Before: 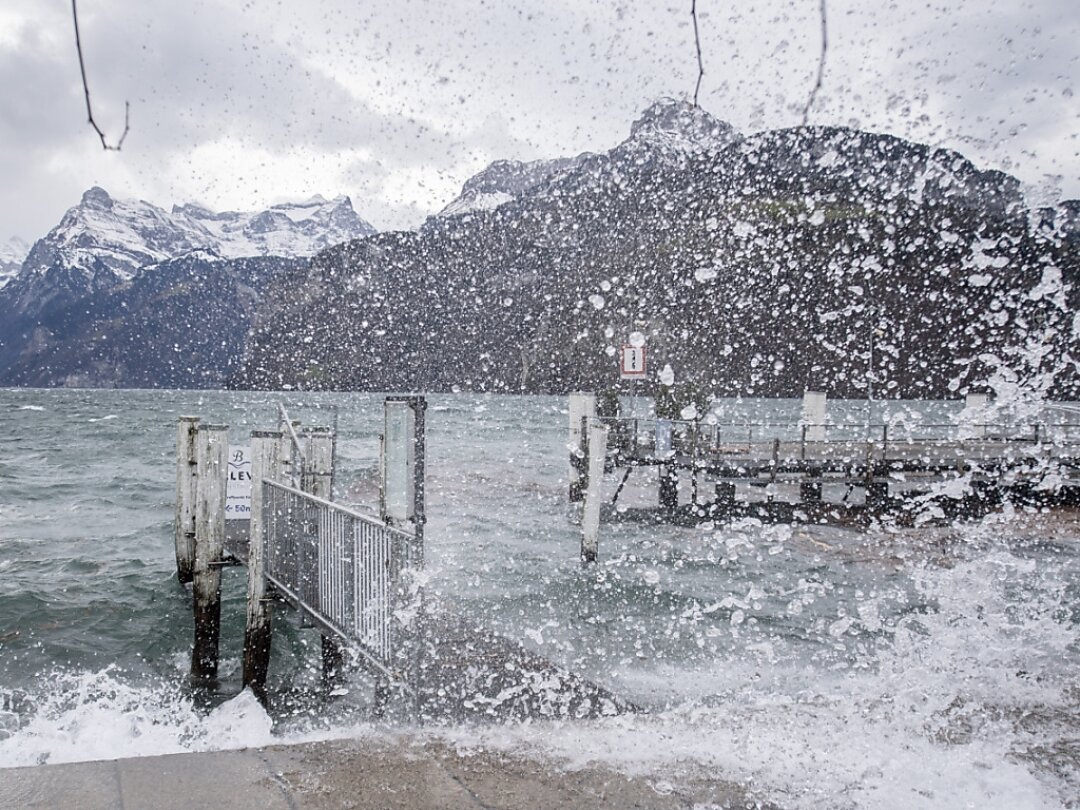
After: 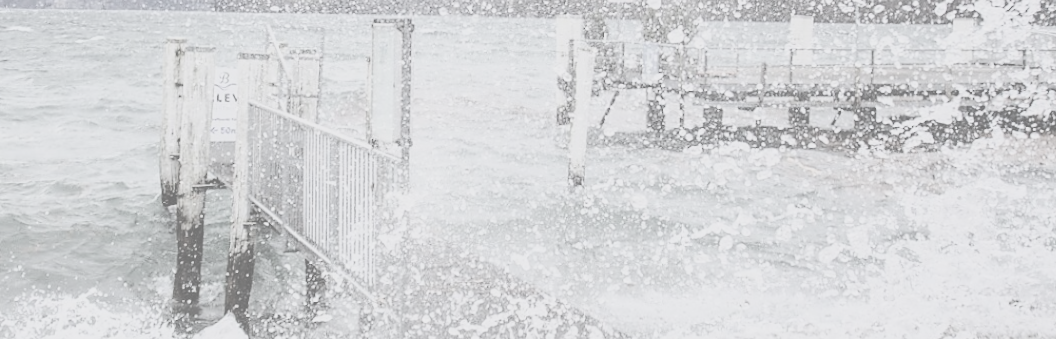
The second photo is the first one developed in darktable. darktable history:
crop: top 45.551%, bottom 12.262%
base curve: curves: ch0 [(0, 0) (0.028, 0.03) (0.121, 0.232) (0.46, 0.748) (0.859, 0.968) (1, 1)]
rotate and perspective: rotation 0.226°, lens shift (vertical) -0.042, crop left 0.023, crop right 0.982, crop top 0.006, crop bottom 0.994
contrast brightness saturation: contrast -0.32, brightness 0.75, saturation -0.78
